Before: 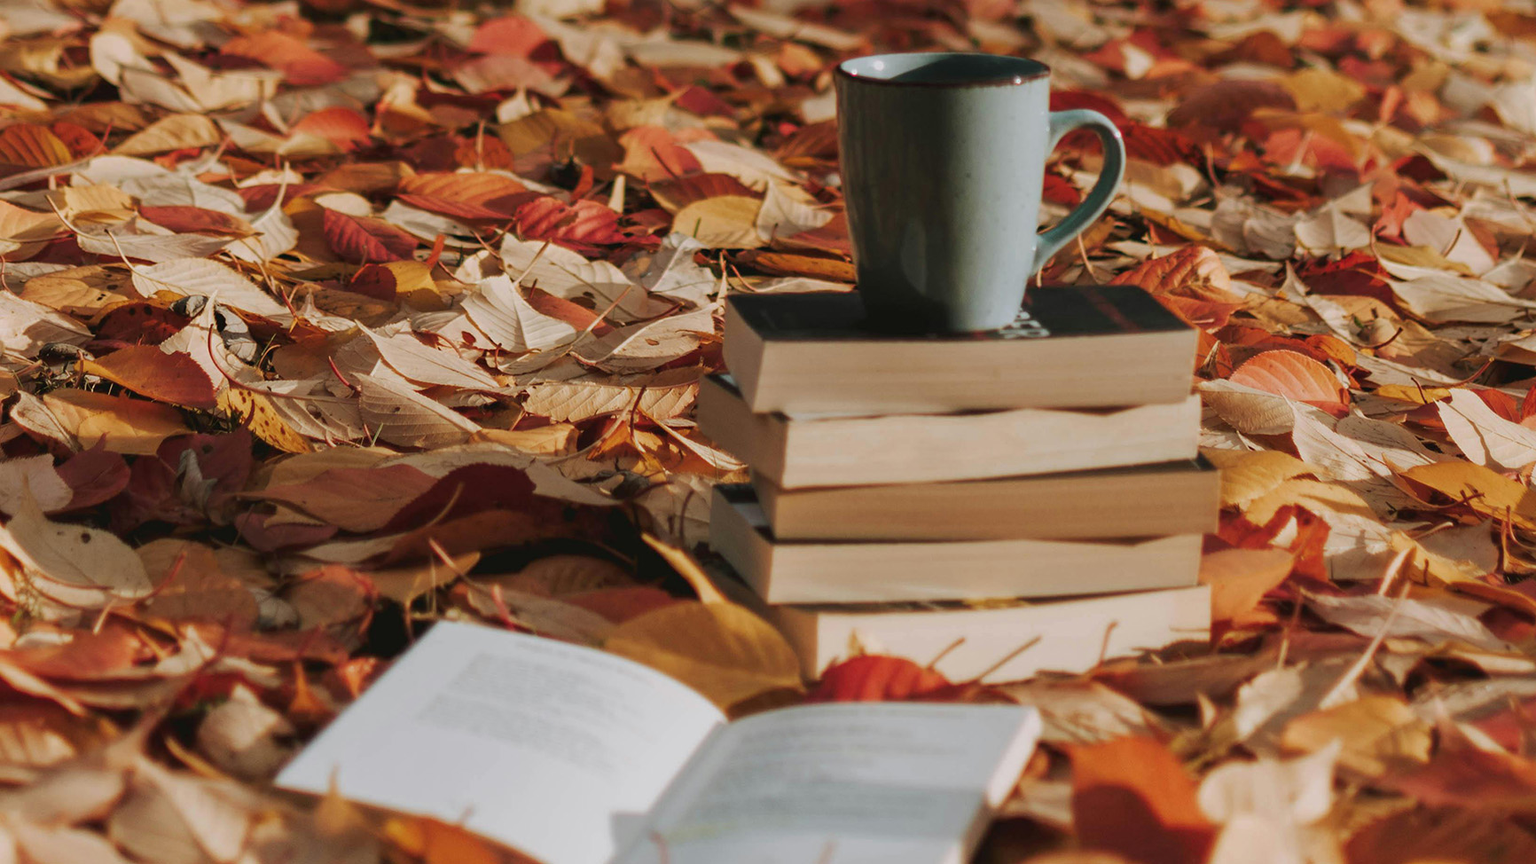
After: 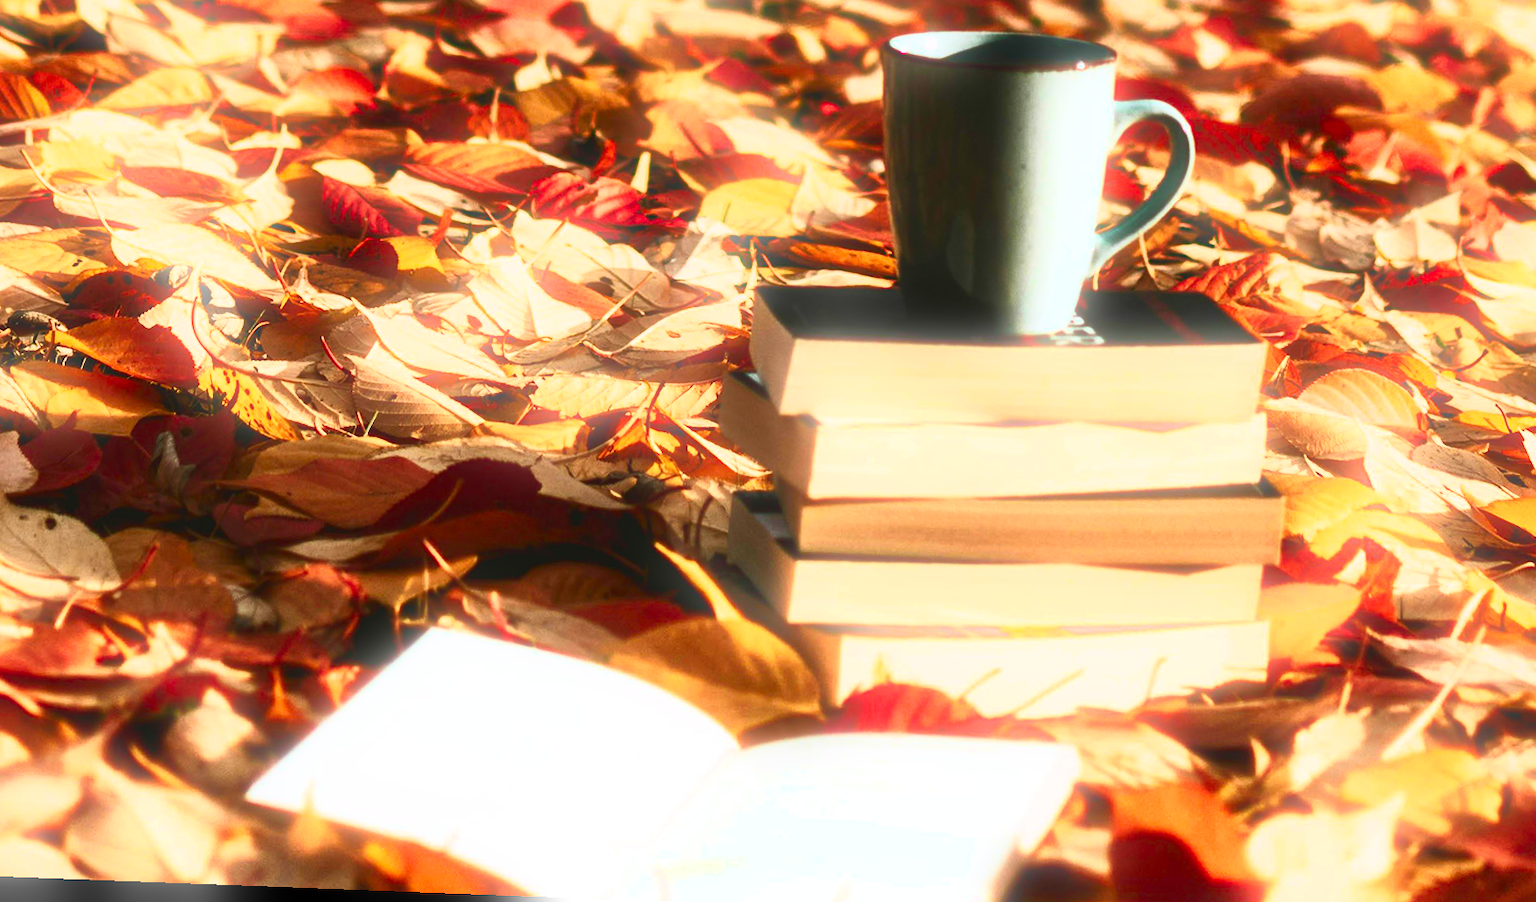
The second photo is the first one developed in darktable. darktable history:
crop: left 3.305%, top 6.436%, right 6.389%, bottom 3.258%
rotate and perspective: rotation 2.17°, automatic cropping off
bloom: size 5%, threshold 95%, strength 15%
contrast brightness saturation: contrast 0.83, brightness 0.59, saturation 0.59
